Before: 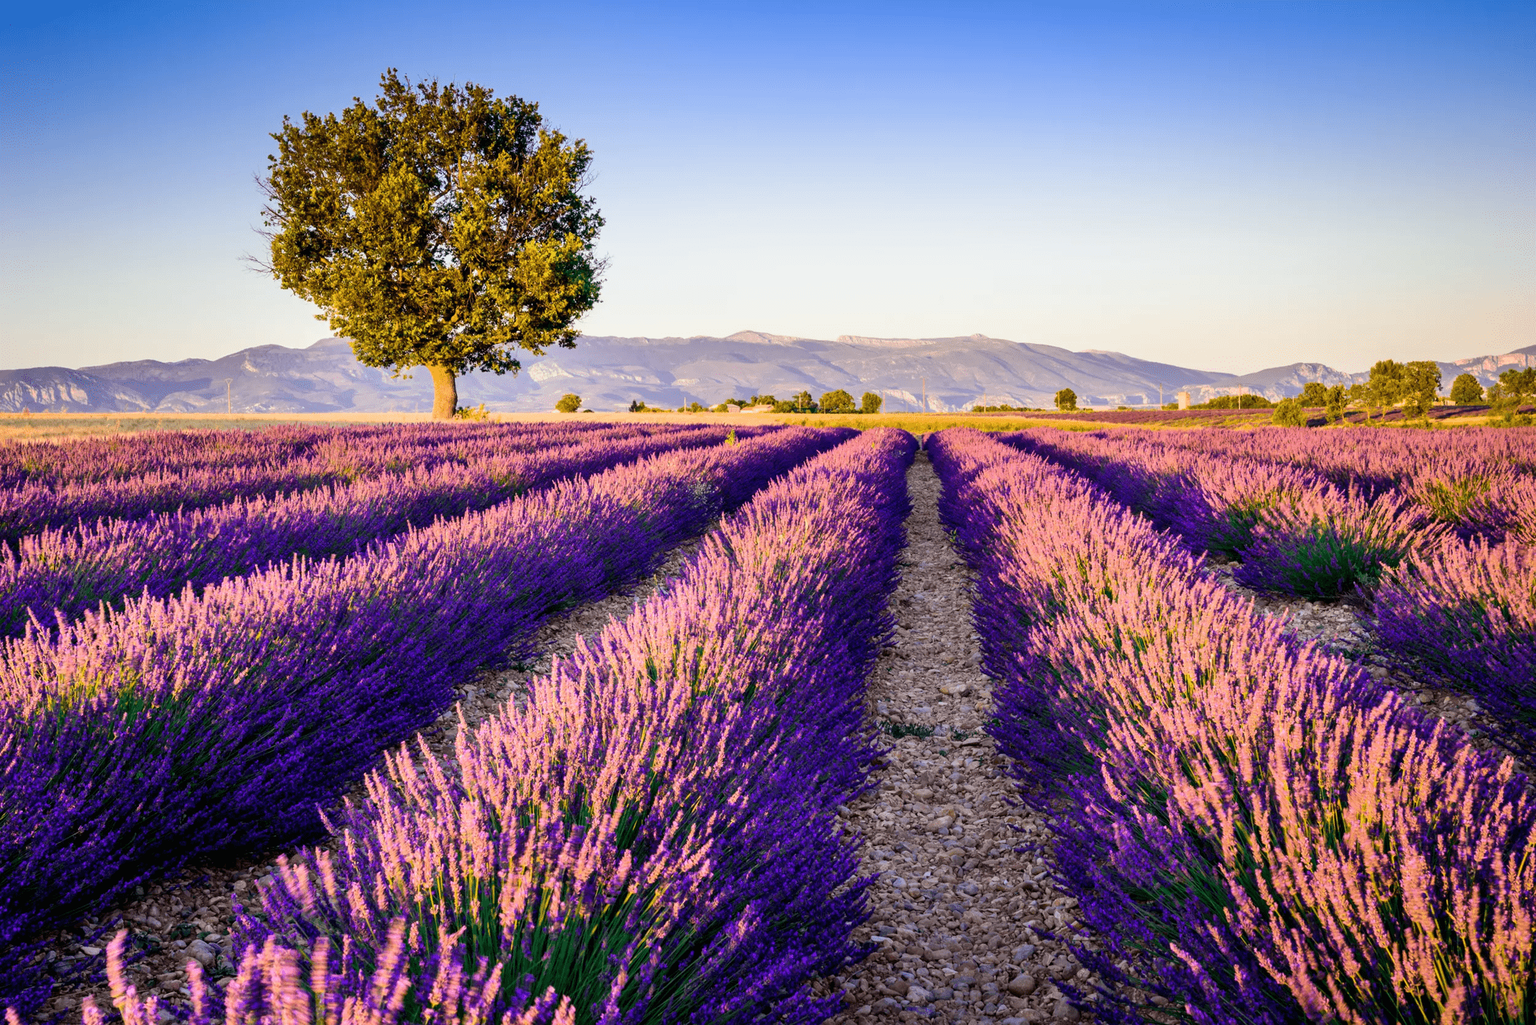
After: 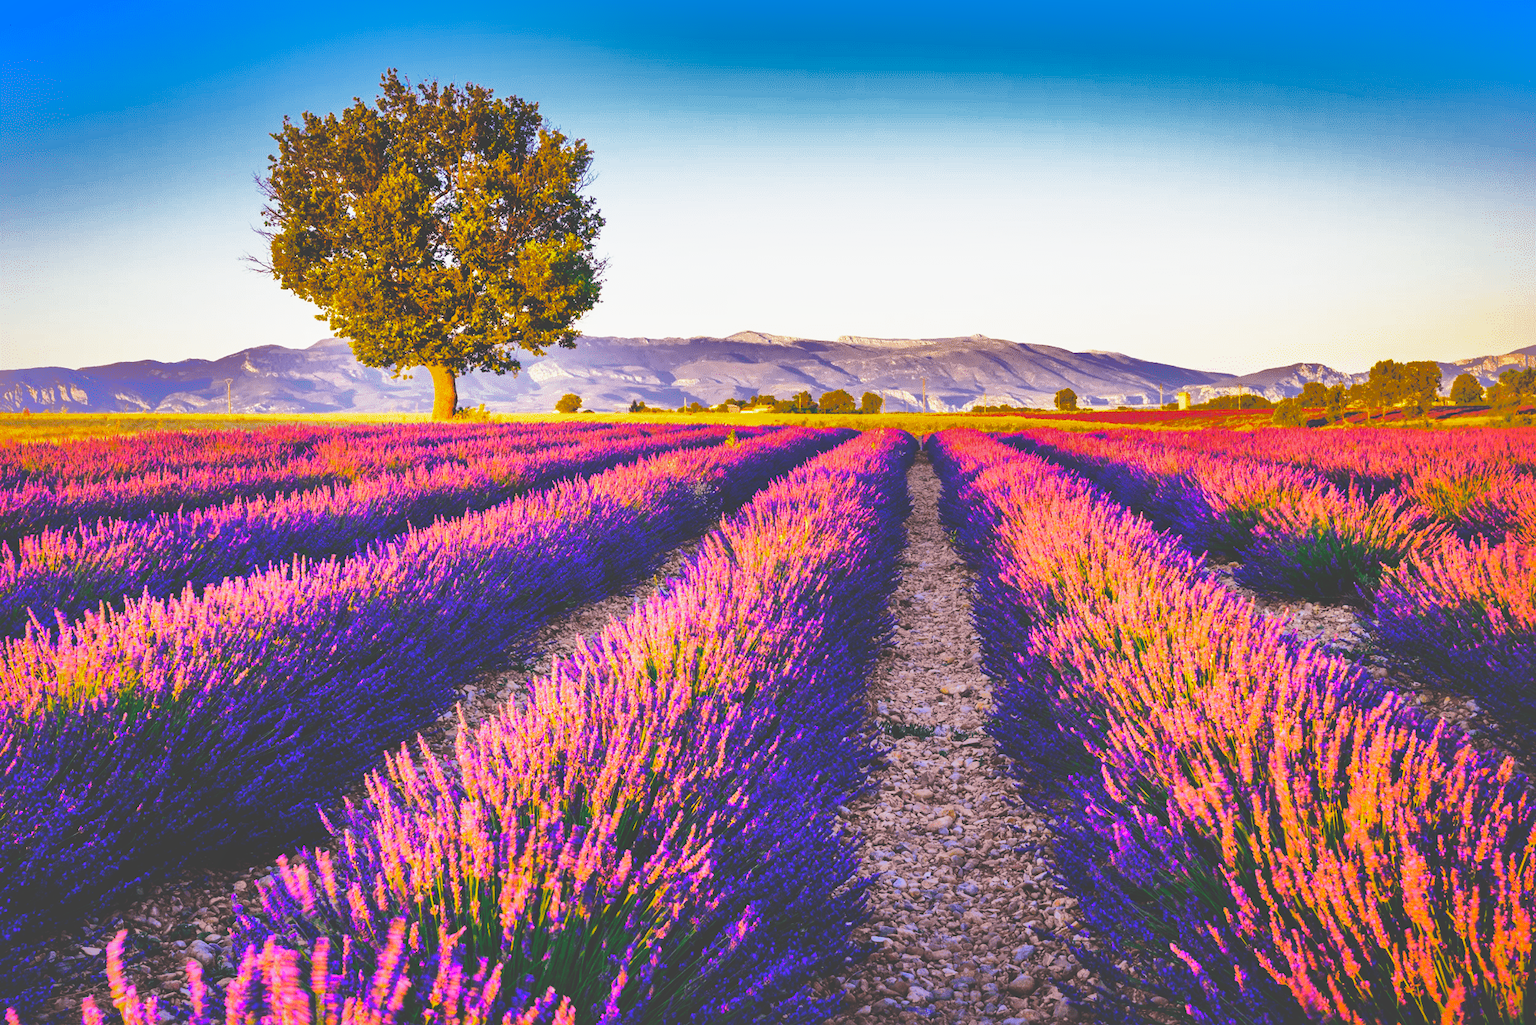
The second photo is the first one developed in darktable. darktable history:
base curve: curves: ch0 [(0, 0.036) (0.007, 0.037) (0.604, 0.887) (1, 1)], preserve colors none
shadows and highlights: shadows 38.43, highlights -74.54
color balance rgb: perceptual saturation grading › global saturation 25%, perceptual brilliance grading › mid-tones 10%, perceptual brilliance grading › shadows 15%, global vibrance 20%
